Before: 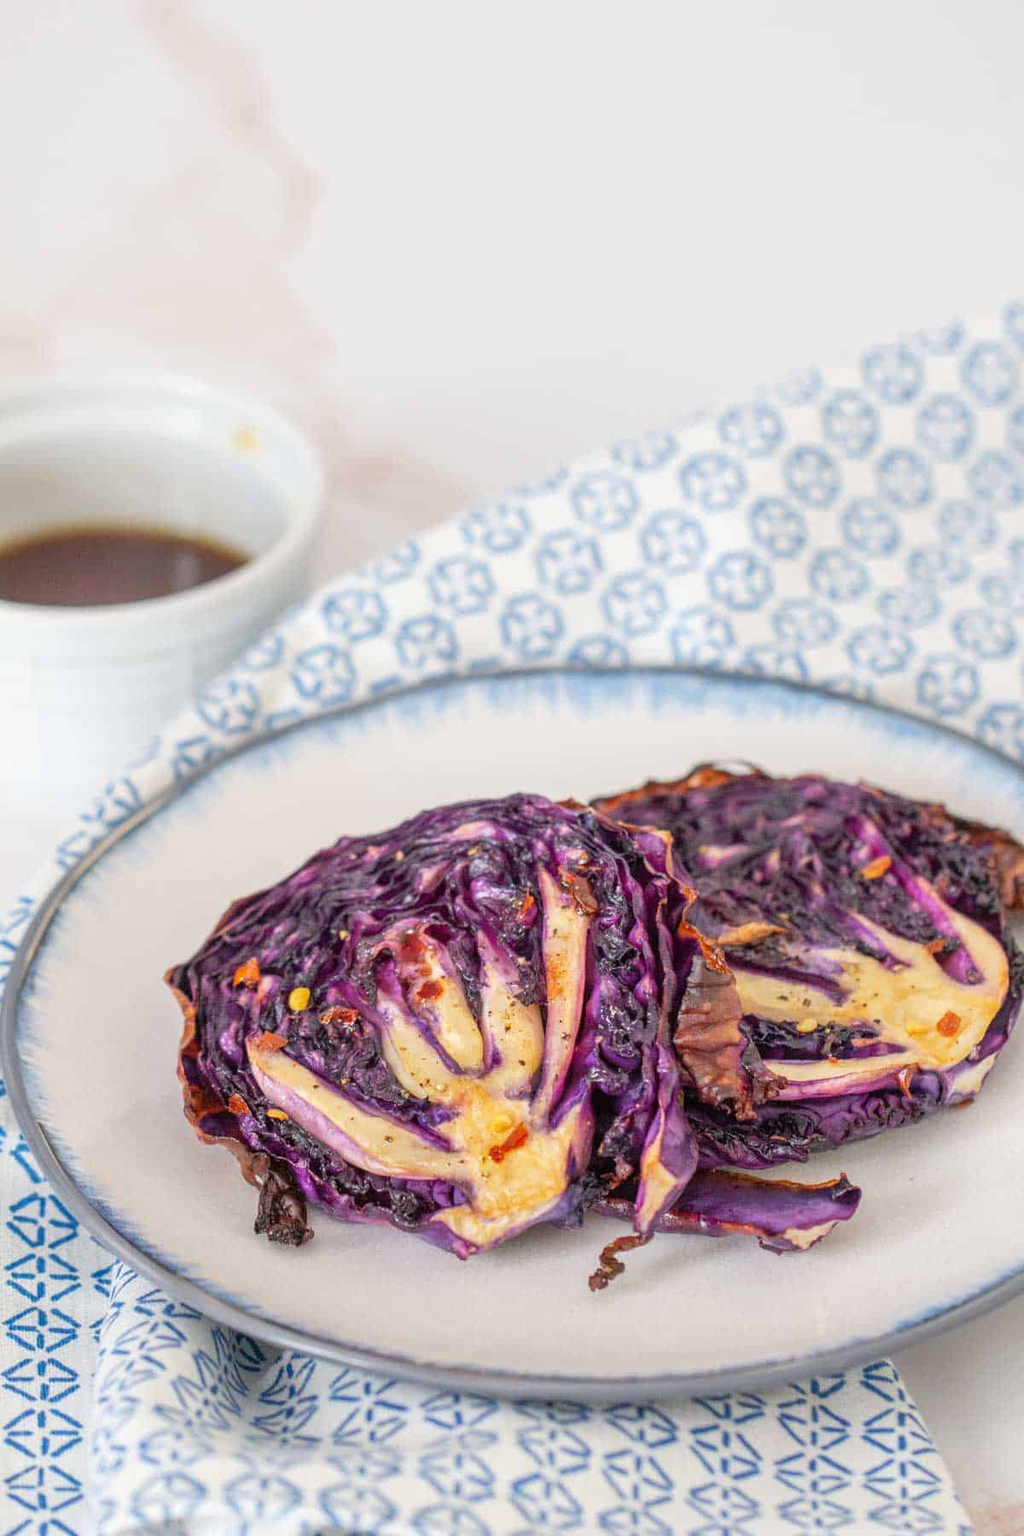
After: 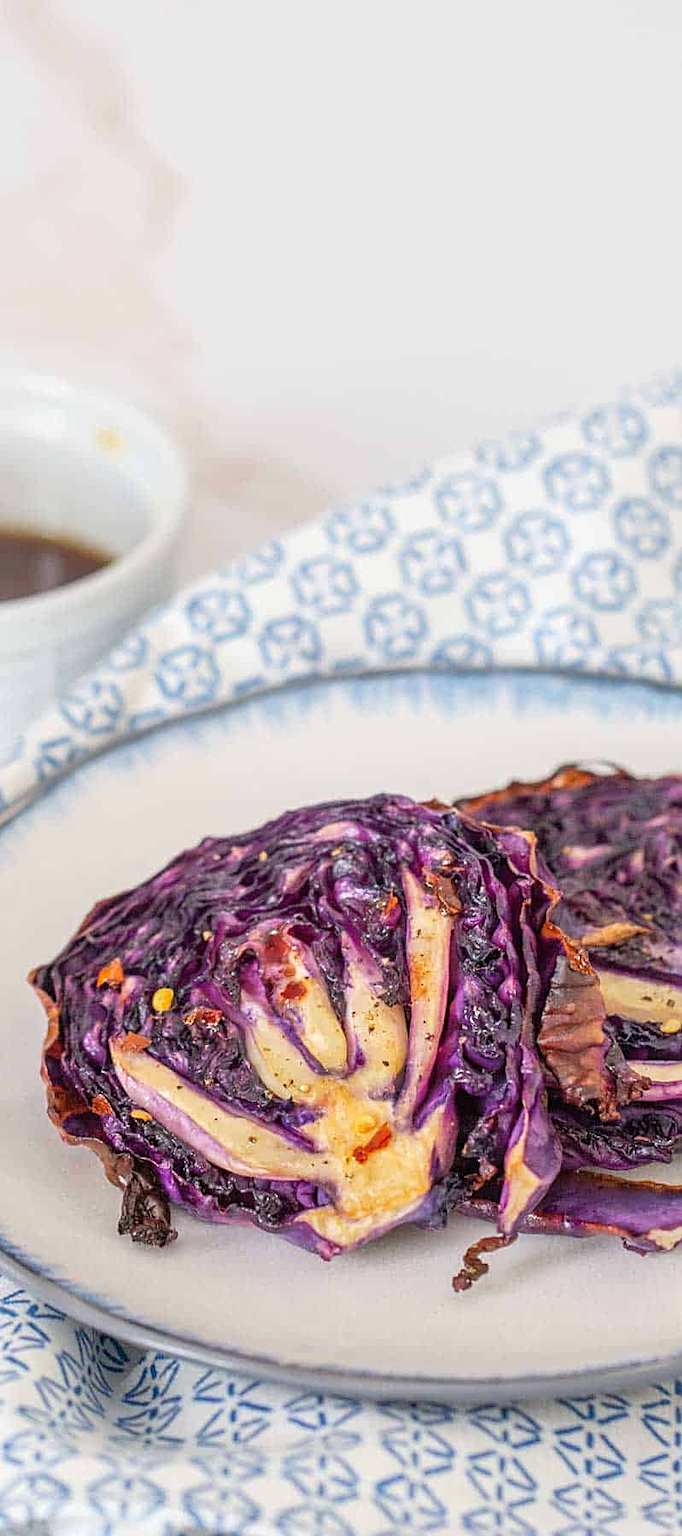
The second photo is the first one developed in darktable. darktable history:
crop and rotate: left 13.409%, right 19.924%
sharpen: on, module defaults
